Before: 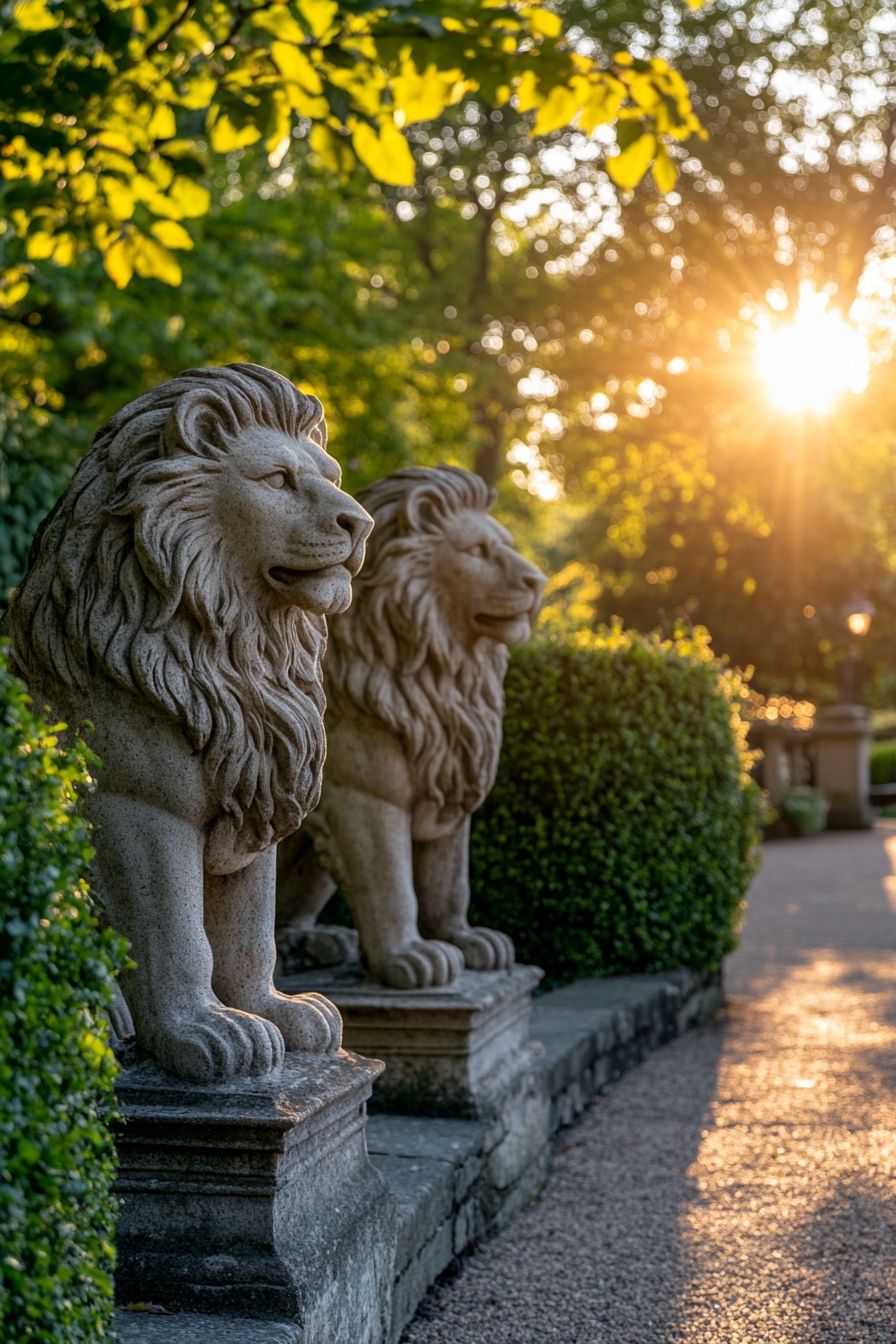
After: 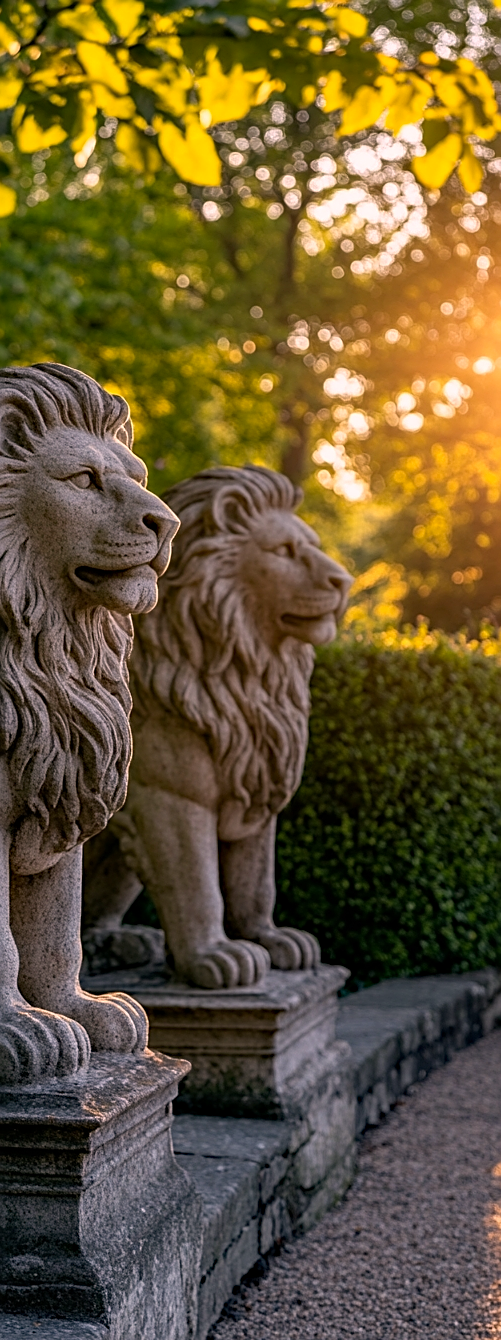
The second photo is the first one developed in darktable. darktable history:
sharpen: on, module defaults
color correction: highlights a* 12.23, highlights b* 5.41
crop: left 21.674%, right 22.086%
haze removal: adaptive false
